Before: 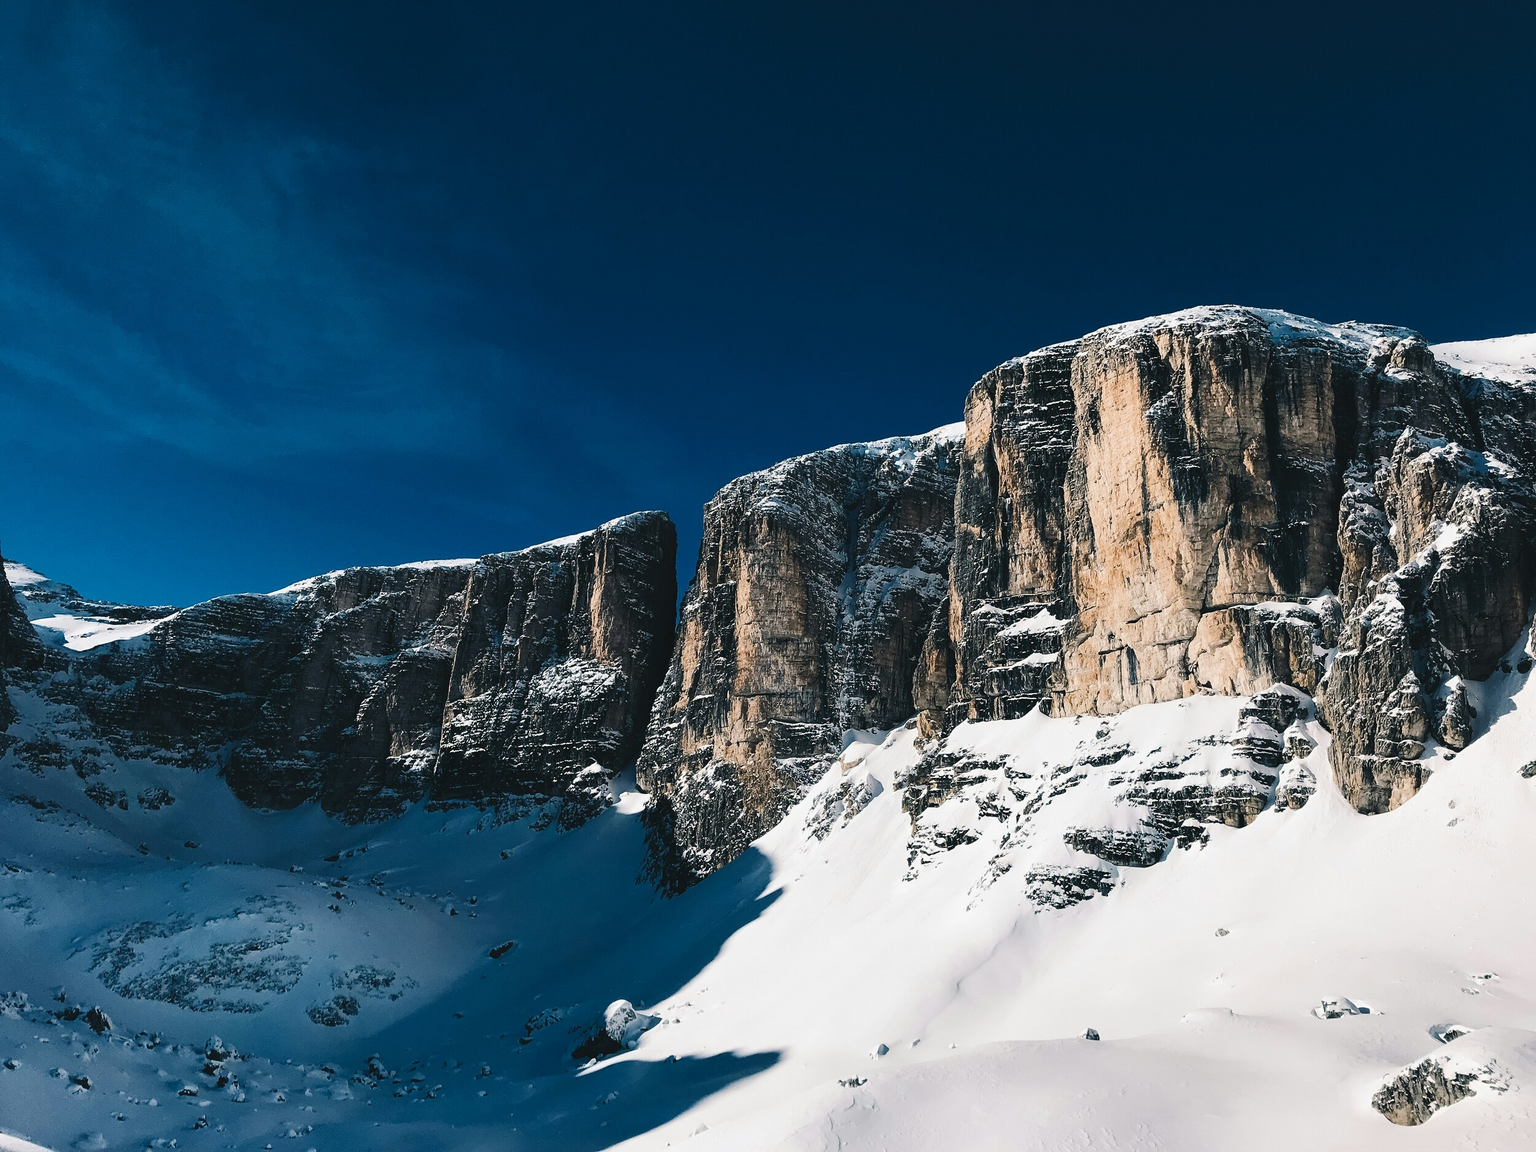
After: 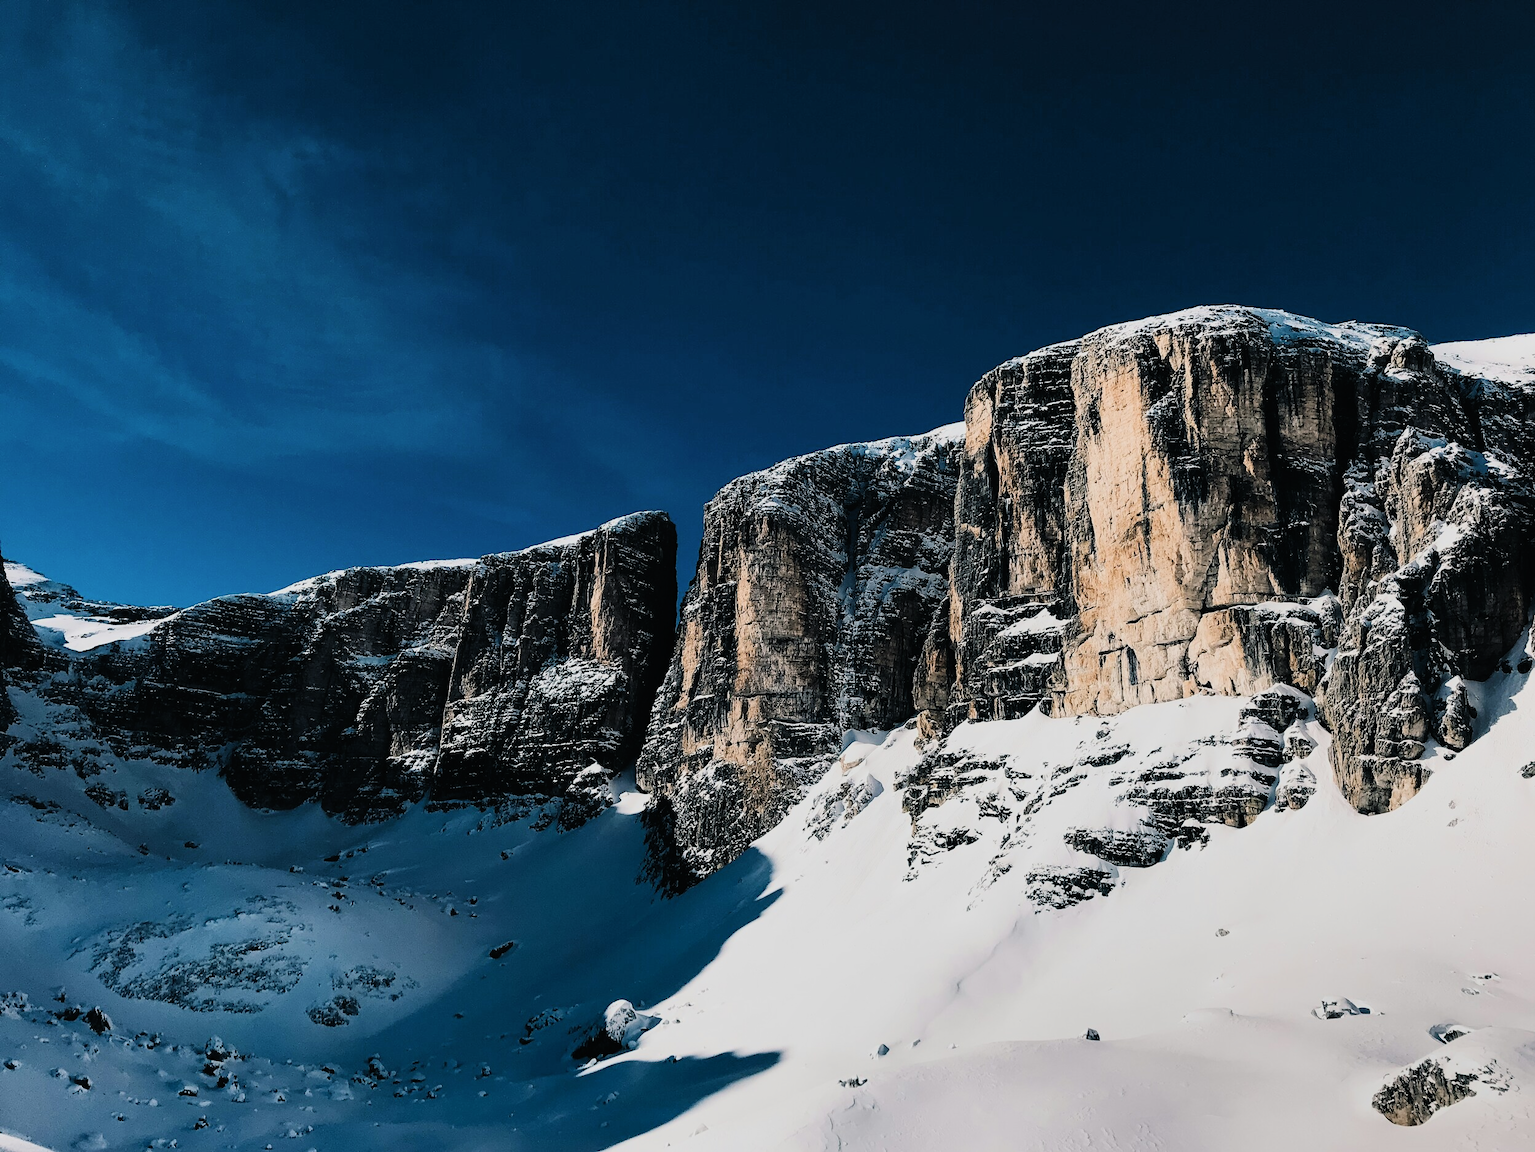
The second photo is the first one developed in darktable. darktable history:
filmic rgb: black relative exposure -11.88 EV, white relative exposure 5.43 EV, threshold 3 EV, hardness 4.49, latitude 50%, contrast 1.14, color science v5 (2021), contrast in shadows safe, contrast in highlights safe, enable highlight reconstruction true
shadows and highlights: radius 337.17, shadows 29.01, soften with gaussian
